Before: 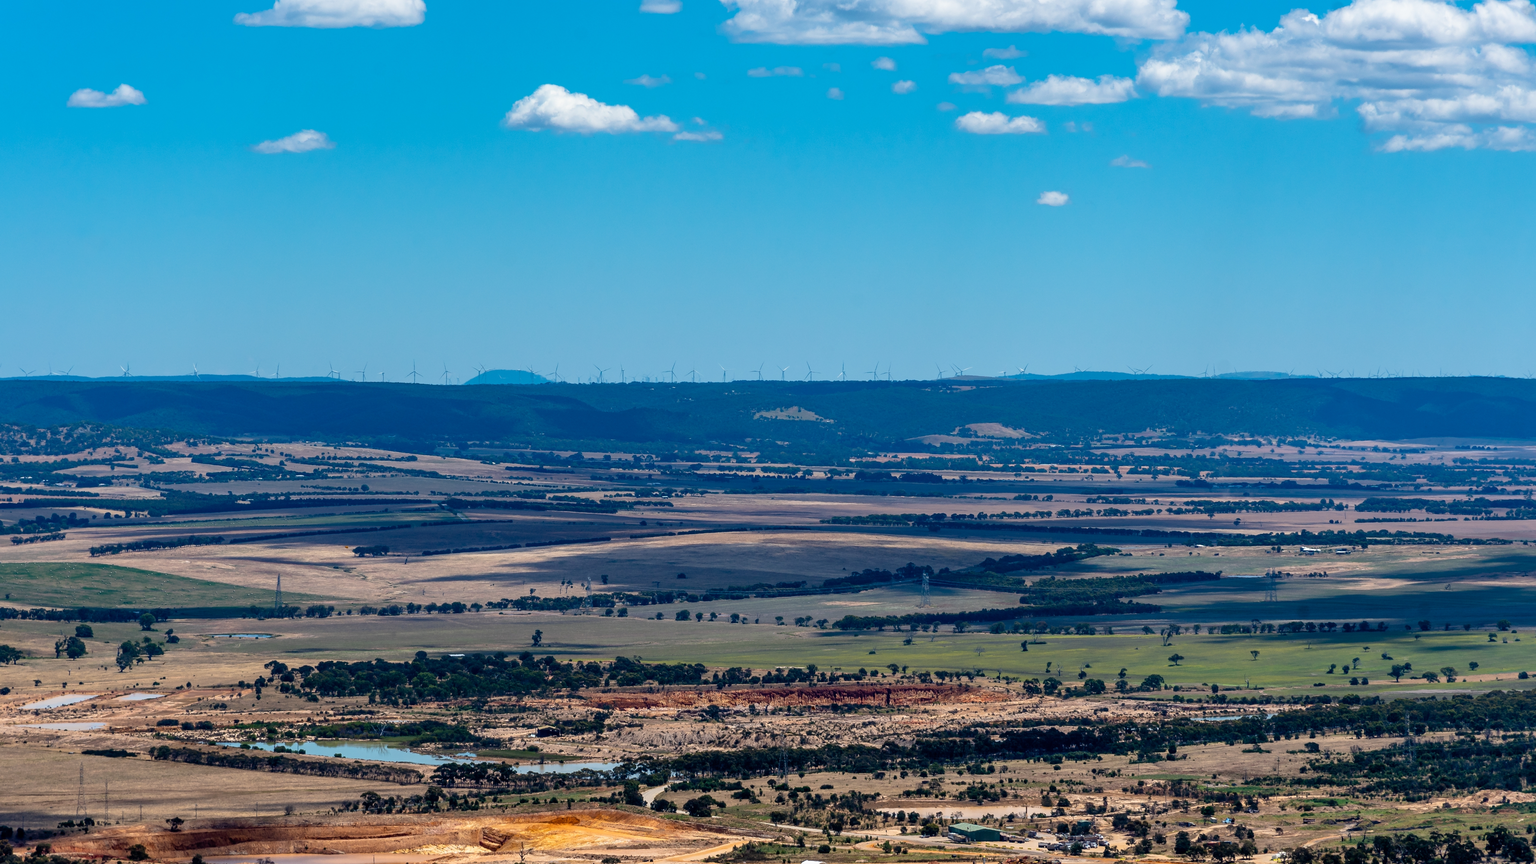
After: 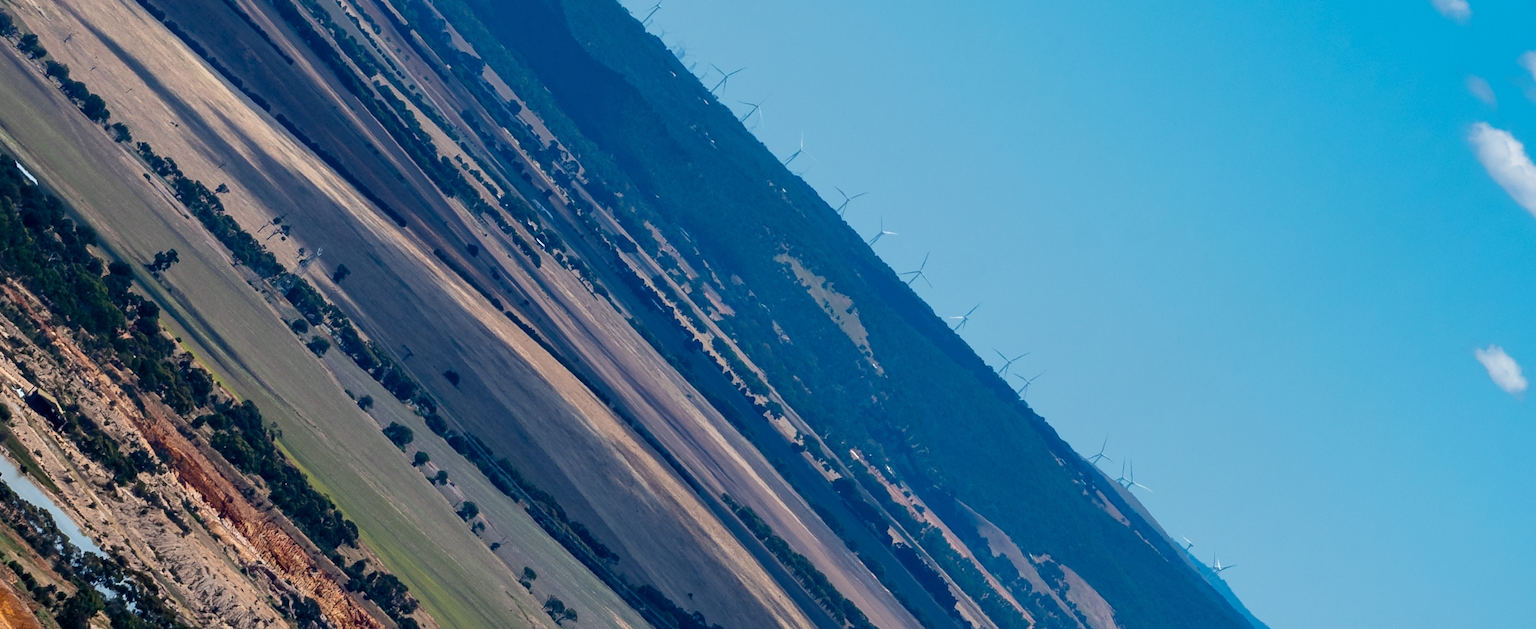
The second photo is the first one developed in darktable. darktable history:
crop and rotate: angle -45°, top 16.071%, right 0.905%, bottom 11.754%
tone equalizer: edges refinement/feathering 500, mask exposure compensation -1.57 EV, preserve details no
